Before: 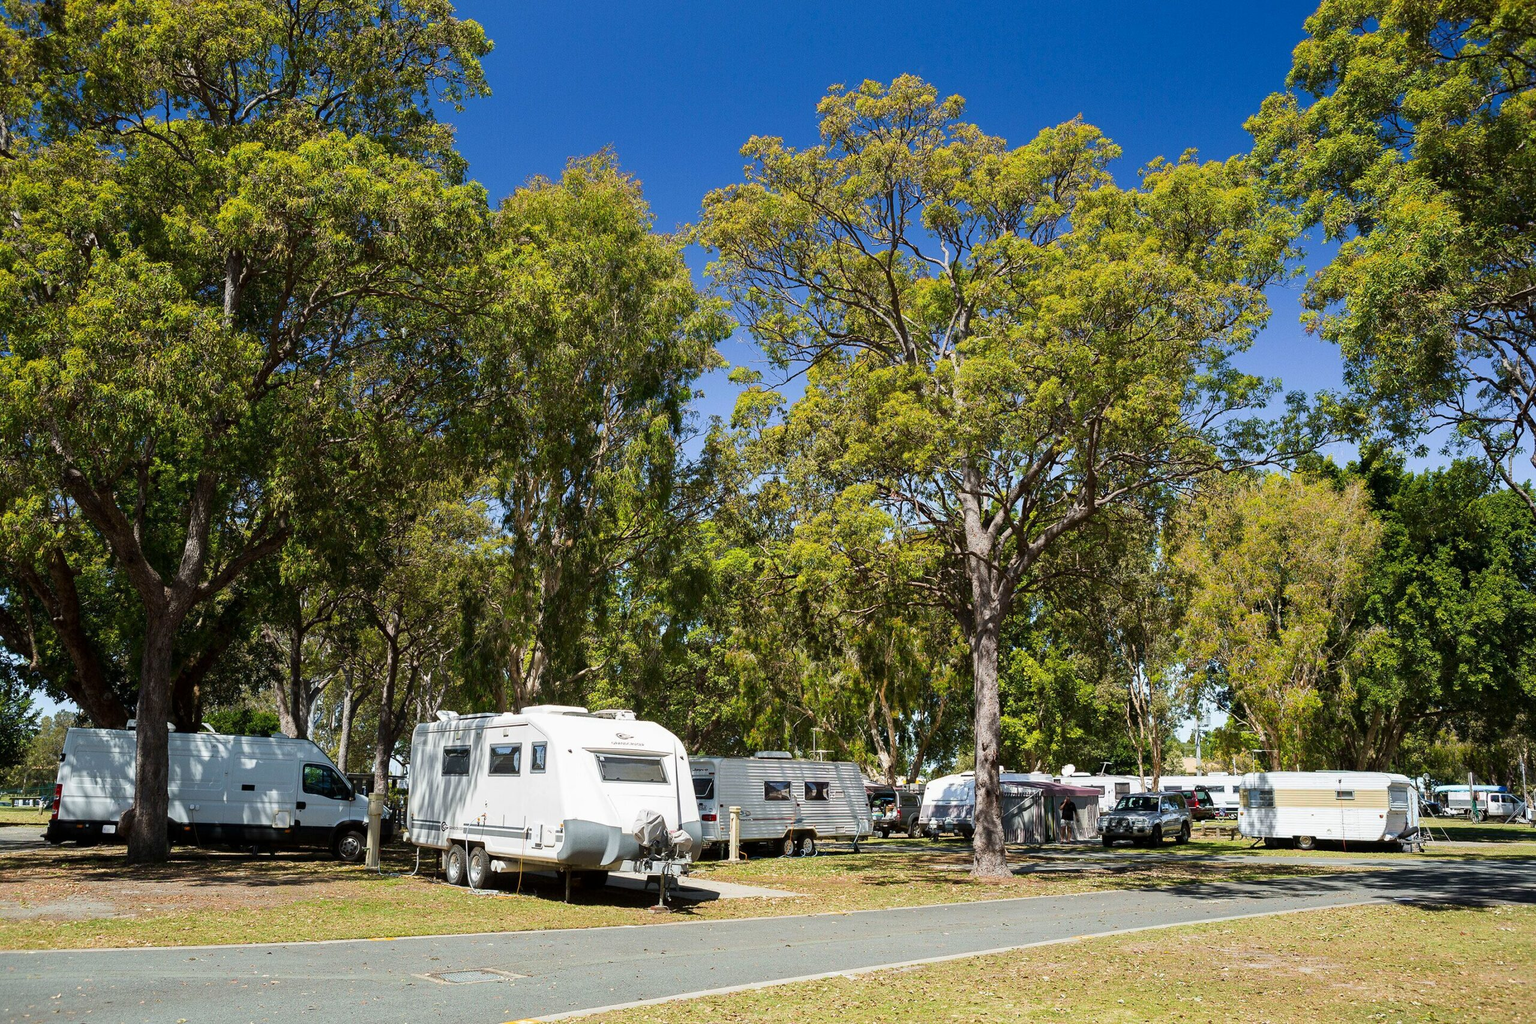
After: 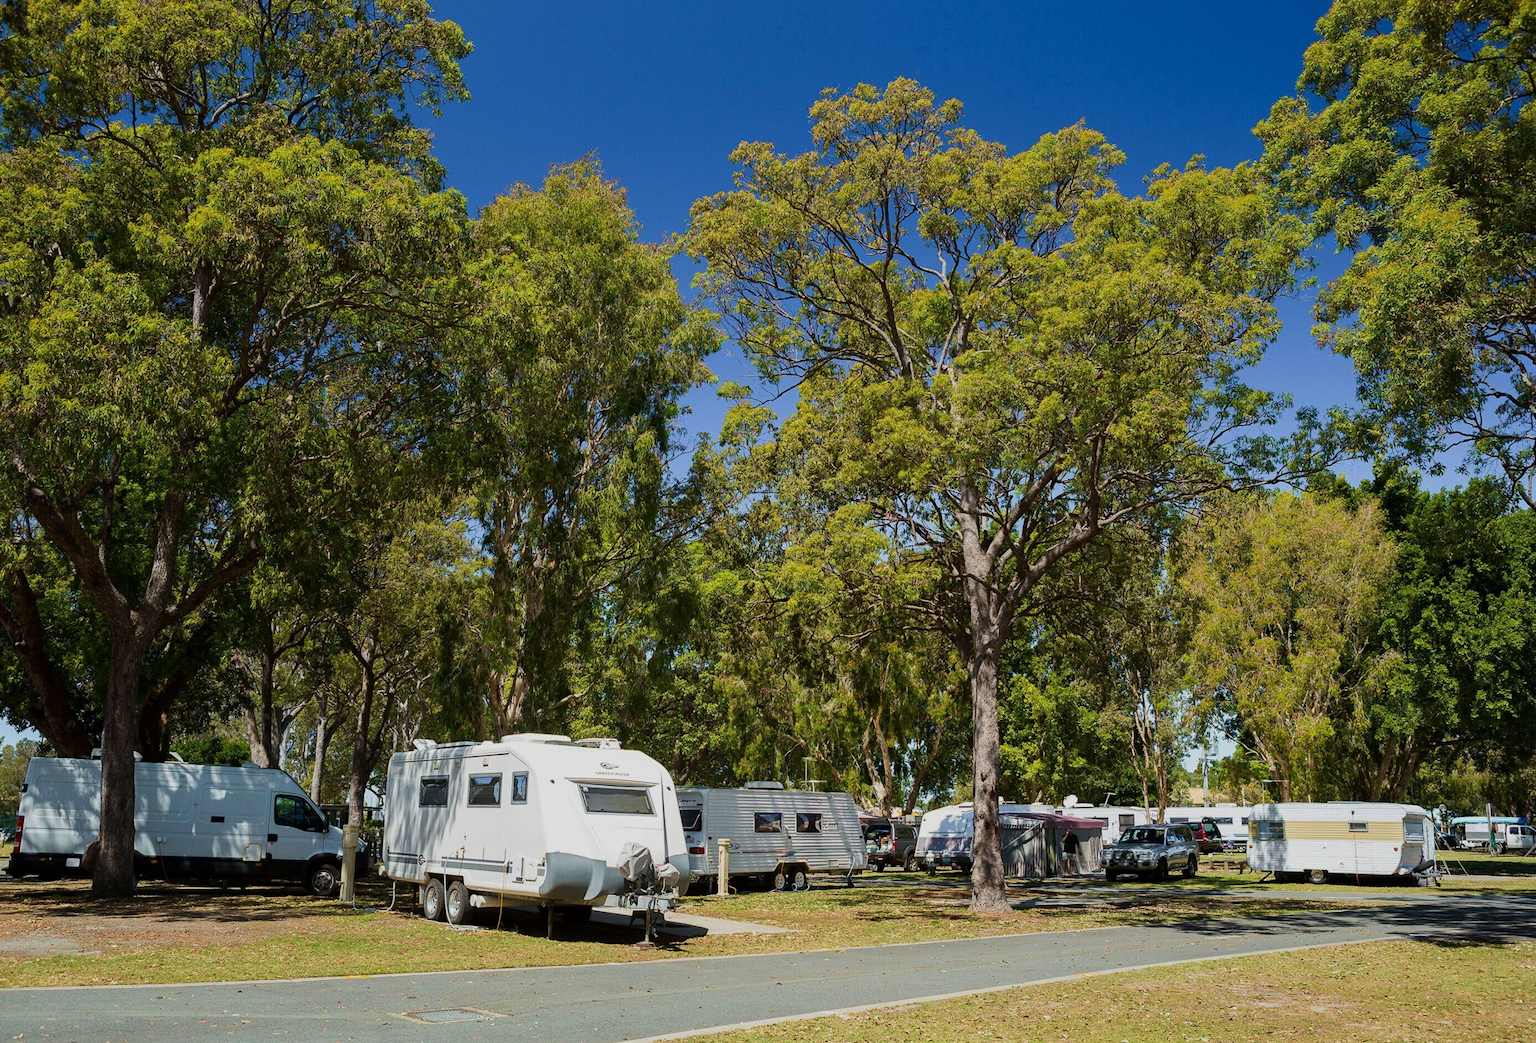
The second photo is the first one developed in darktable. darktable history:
exposure: exposure -0.403 EV, compensate highlight preservation false
crop and rotate: left 2.563%, right 1.227%, bottom 1.998%
velvia: on, module defaults
